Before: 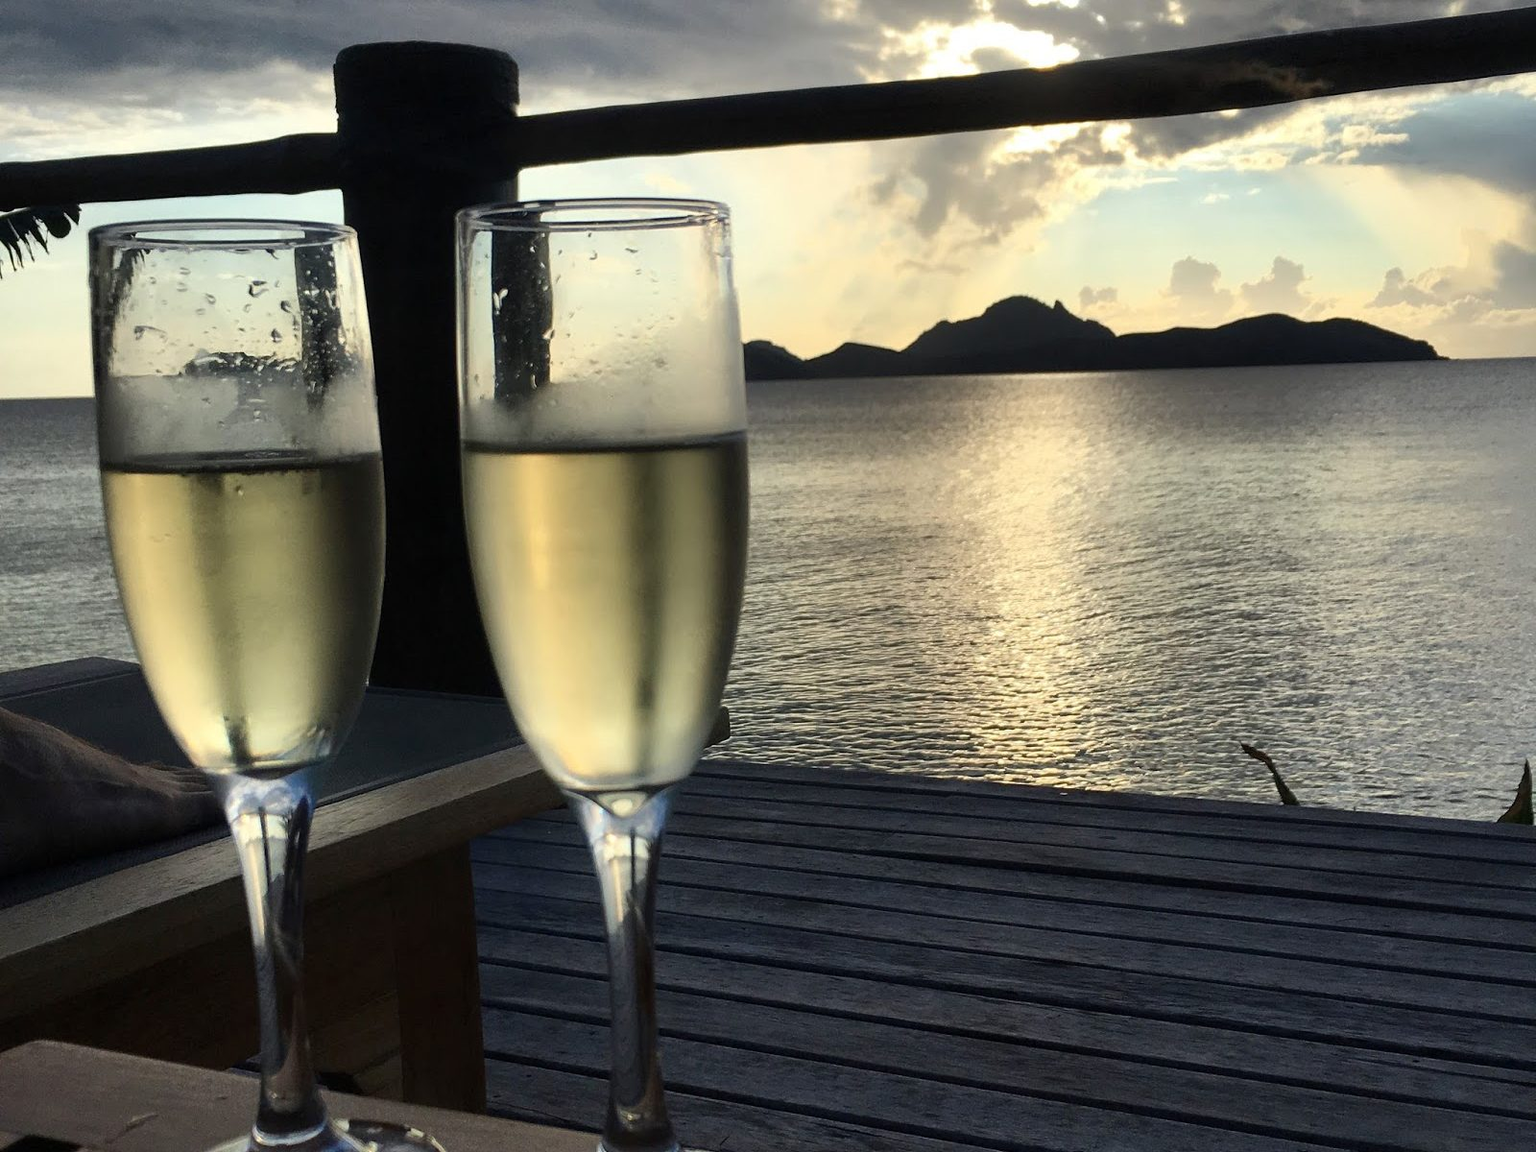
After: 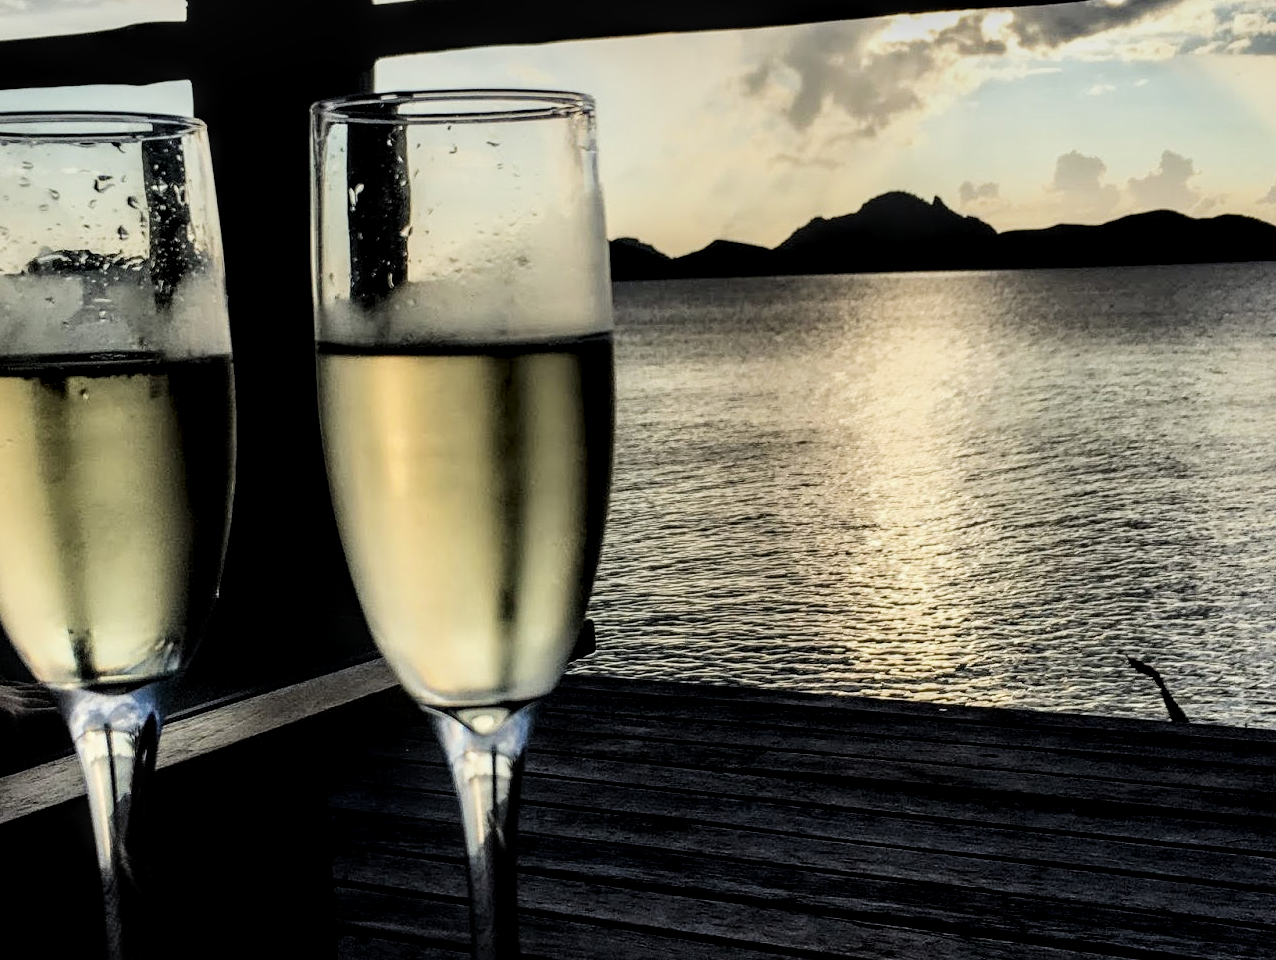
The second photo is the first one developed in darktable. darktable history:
crop and rotate: left 10.349%, top 9.782%, right 9.883%, bottom 10.198%
local contrast: detail 161%
filmic rgb: black relative exposure -5.1 EV, white relative exposure 3.96 EV, hardness 2.89, contrast 1.297, highlights saturation mix -29.43%
